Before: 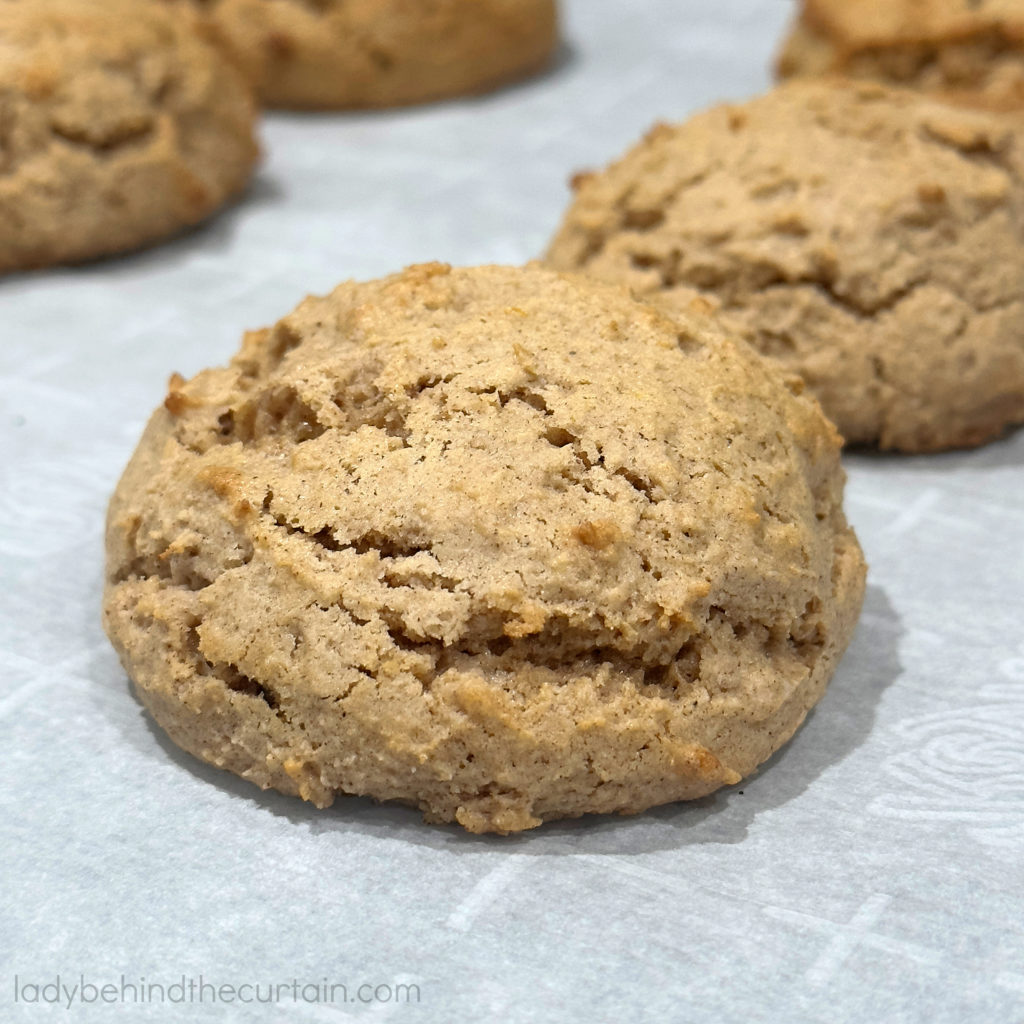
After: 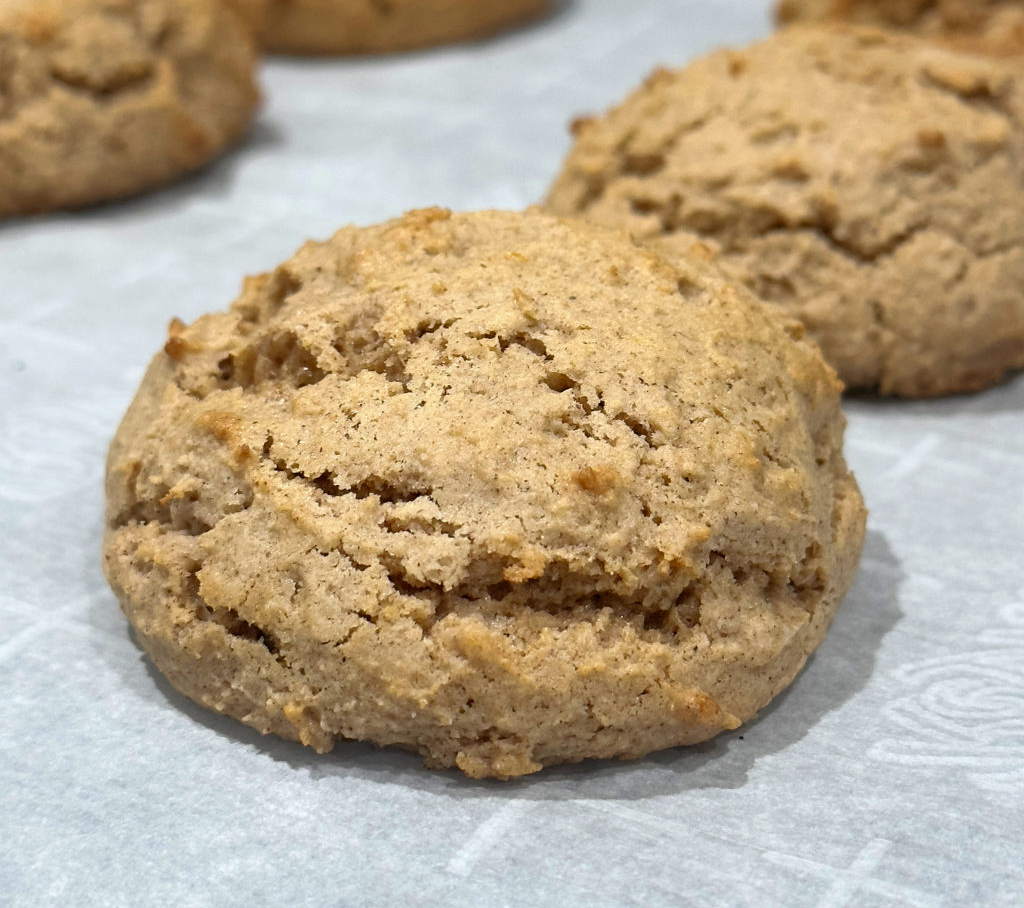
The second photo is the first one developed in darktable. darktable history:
shadows and highlights: radius 125.07, shadows 30.44, highlights -30.8, low approximation 0.01, soften with gaussian
crop and rotate: top 5.454%, bottom 5.812%
